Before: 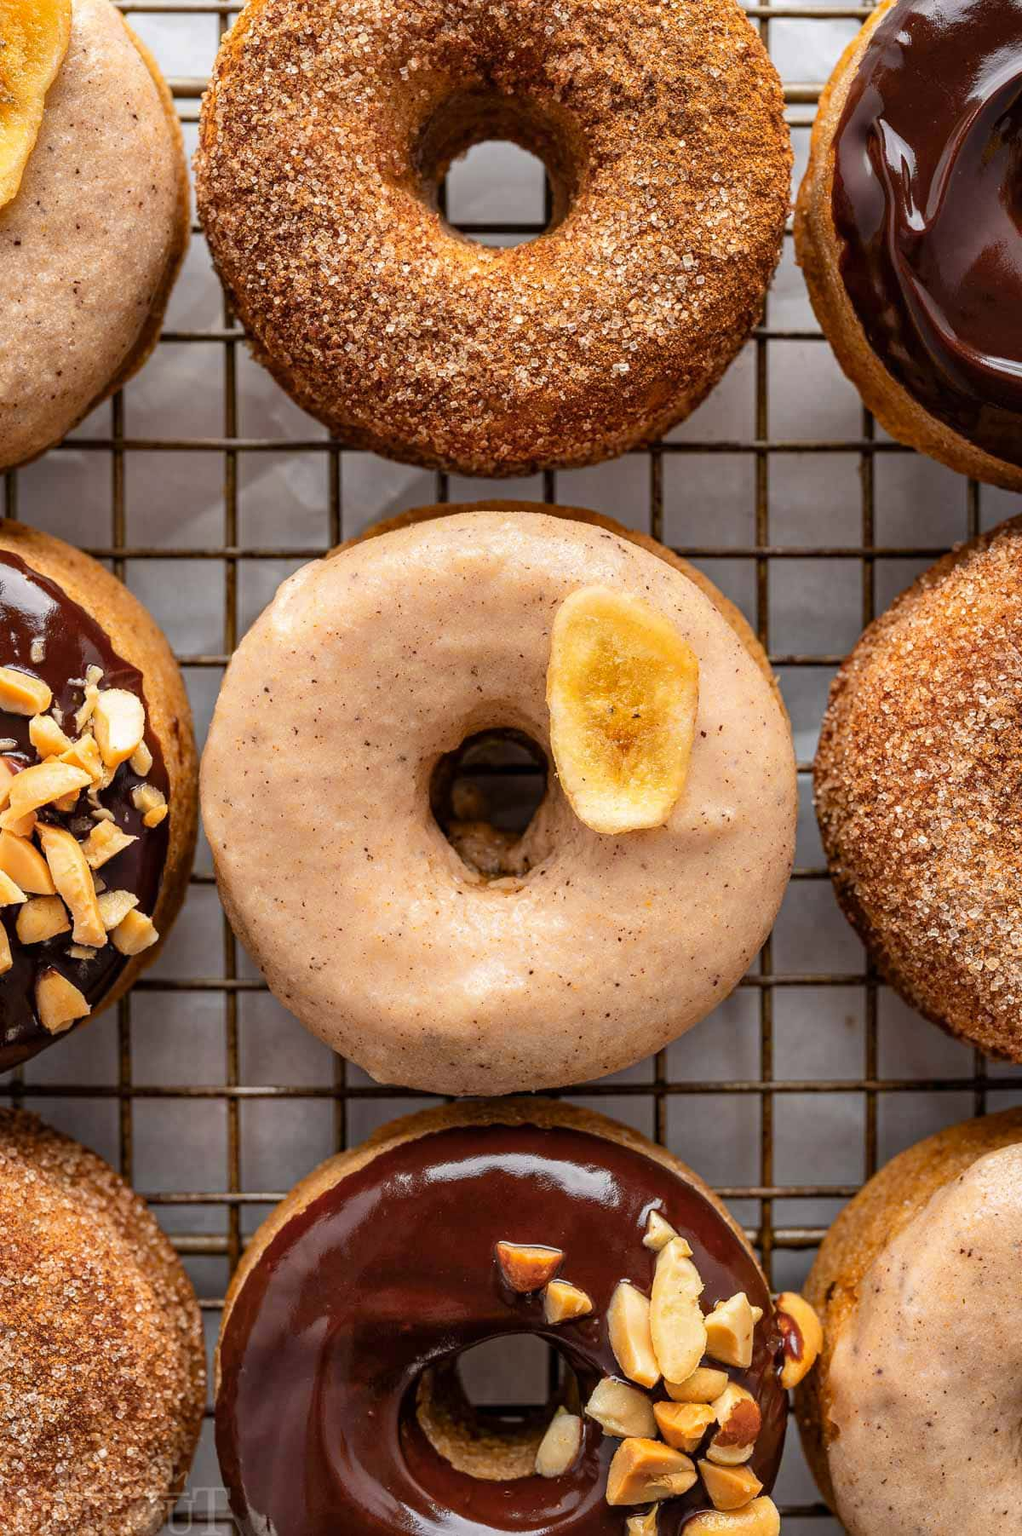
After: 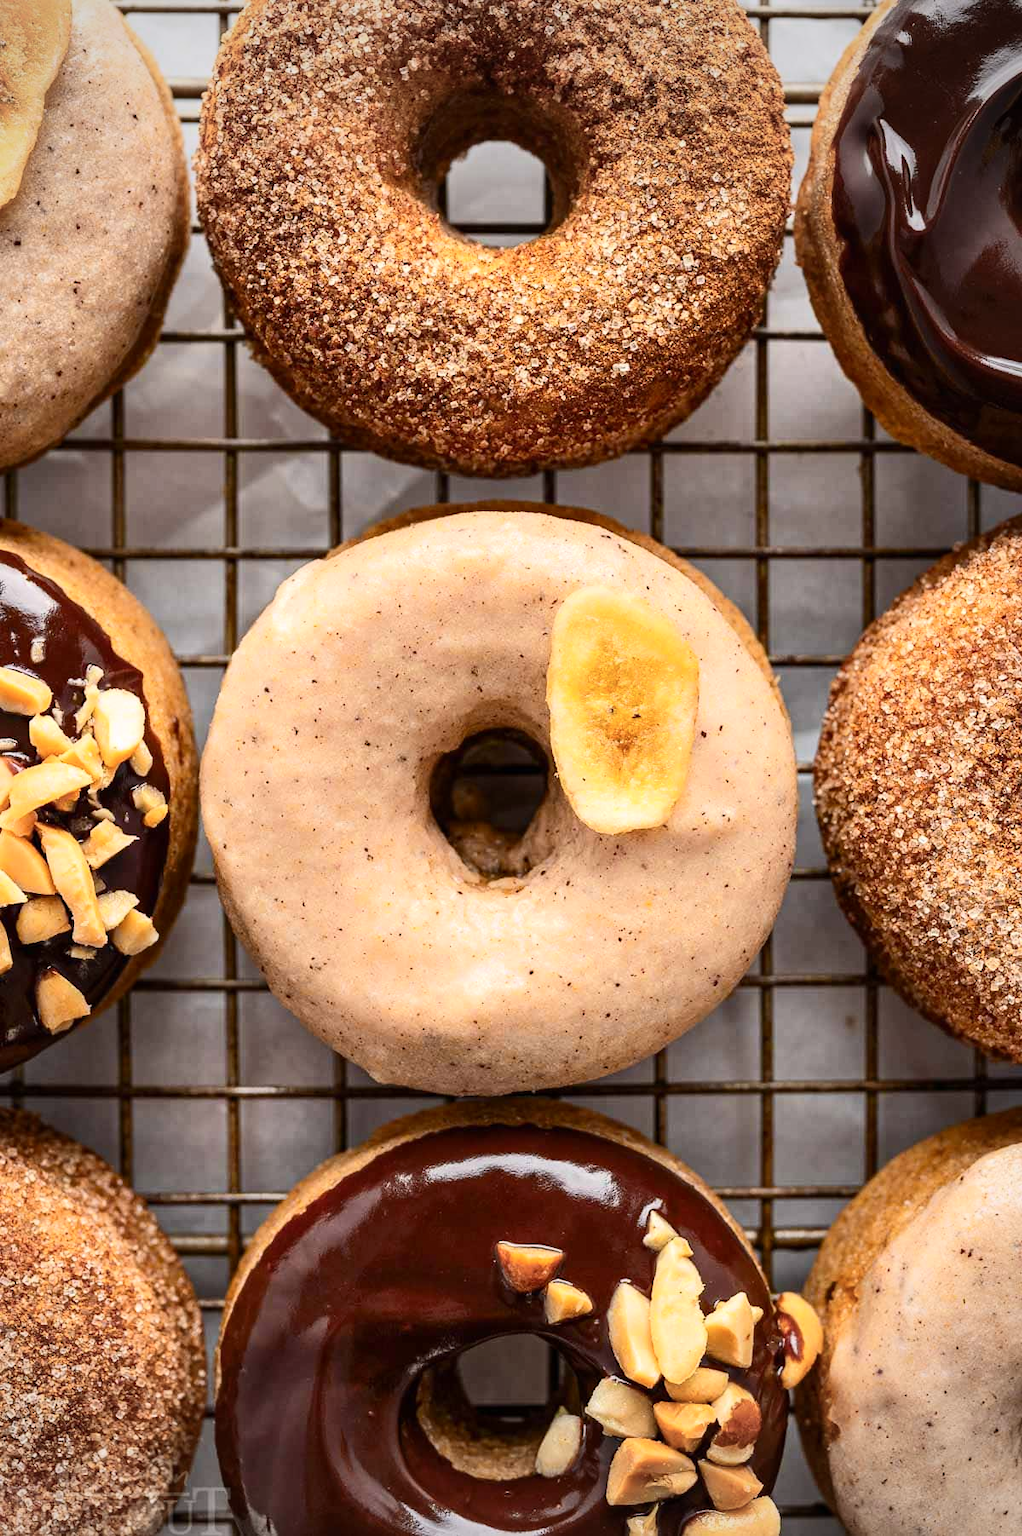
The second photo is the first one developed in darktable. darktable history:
vignetting: fall-off start 74.3%, fall-off radius 66.33%, center (-0.077, 0.063)
contrast brightness saturation: contrast 0.237, brightness 0.094
